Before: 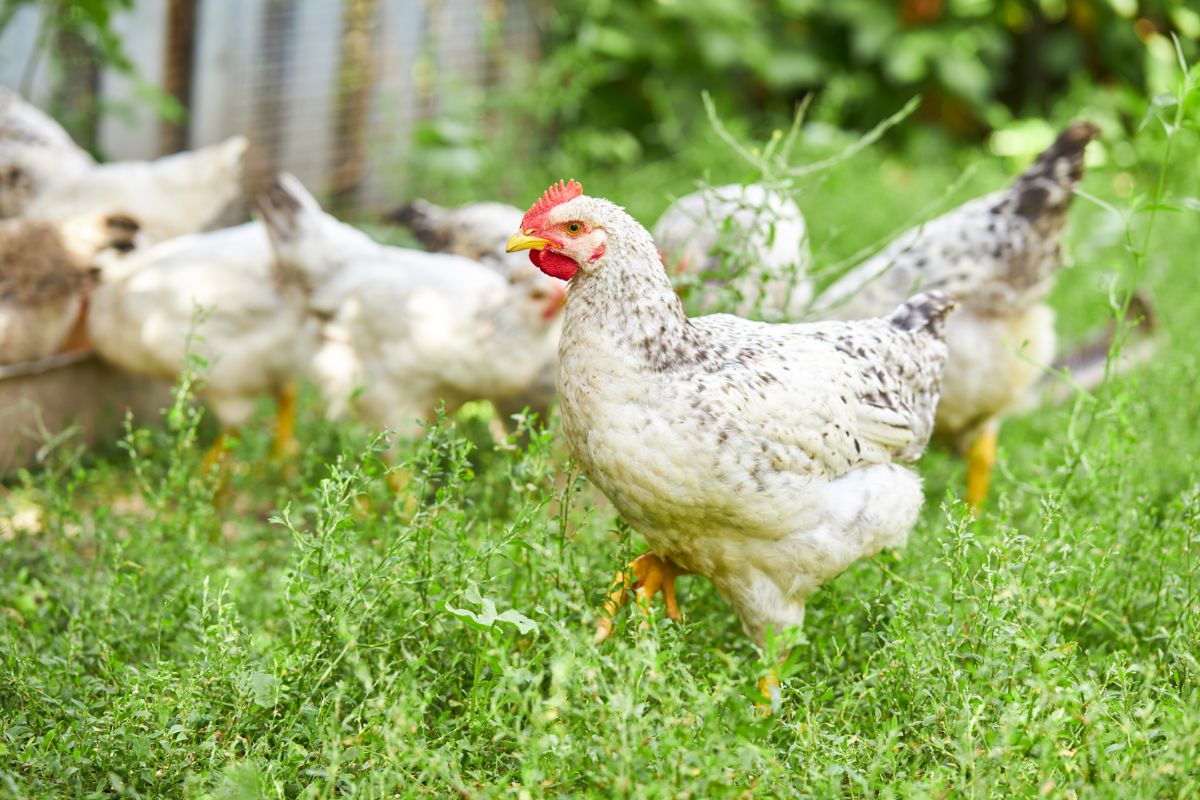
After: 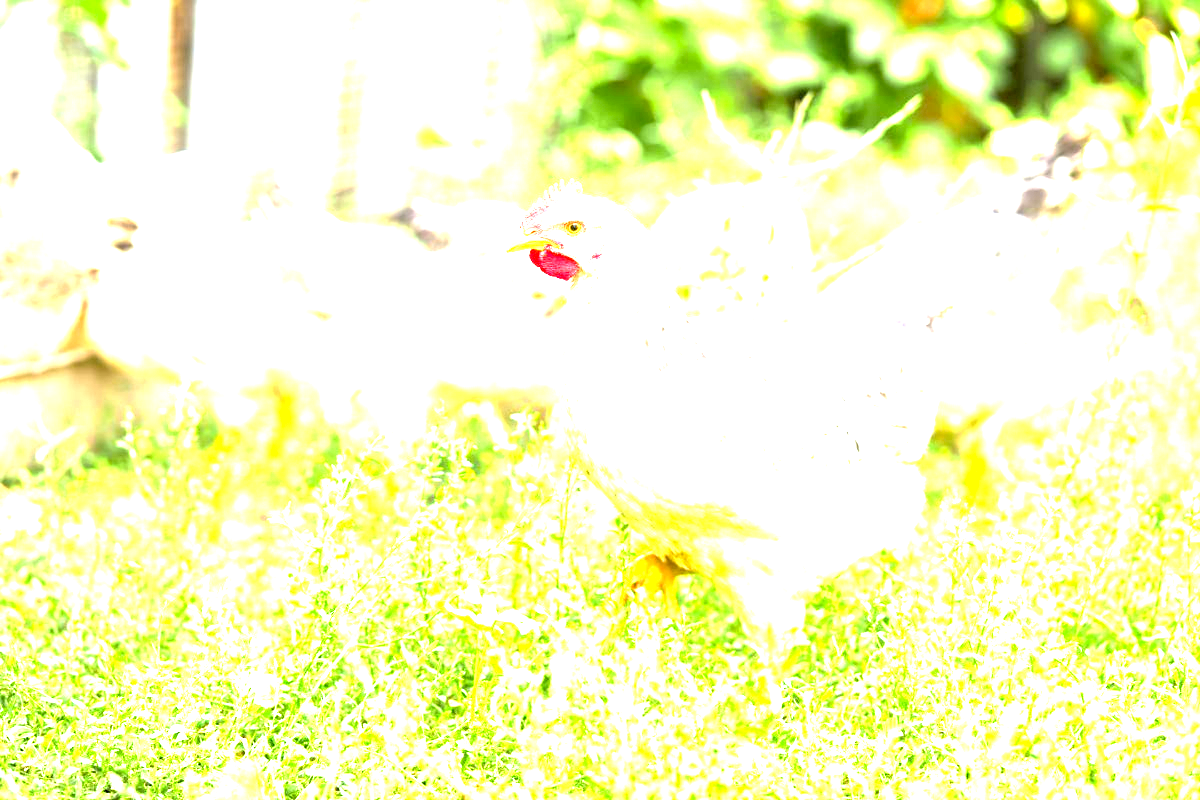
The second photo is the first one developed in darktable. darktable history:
tone equalizer: -8 EV -1.08 EV, -7 EV -1.02 EV, -6 EV -0.834 EV, -5 EV -0.61 EV, -3 EV 0.581 EV, -2 EV 0.845 EV, -1 EV 1.01 EV, +0 EV 1.06 EV
exposure: black level correction 0.001, exposure 2.001 EV, compensate highlight preservation false
